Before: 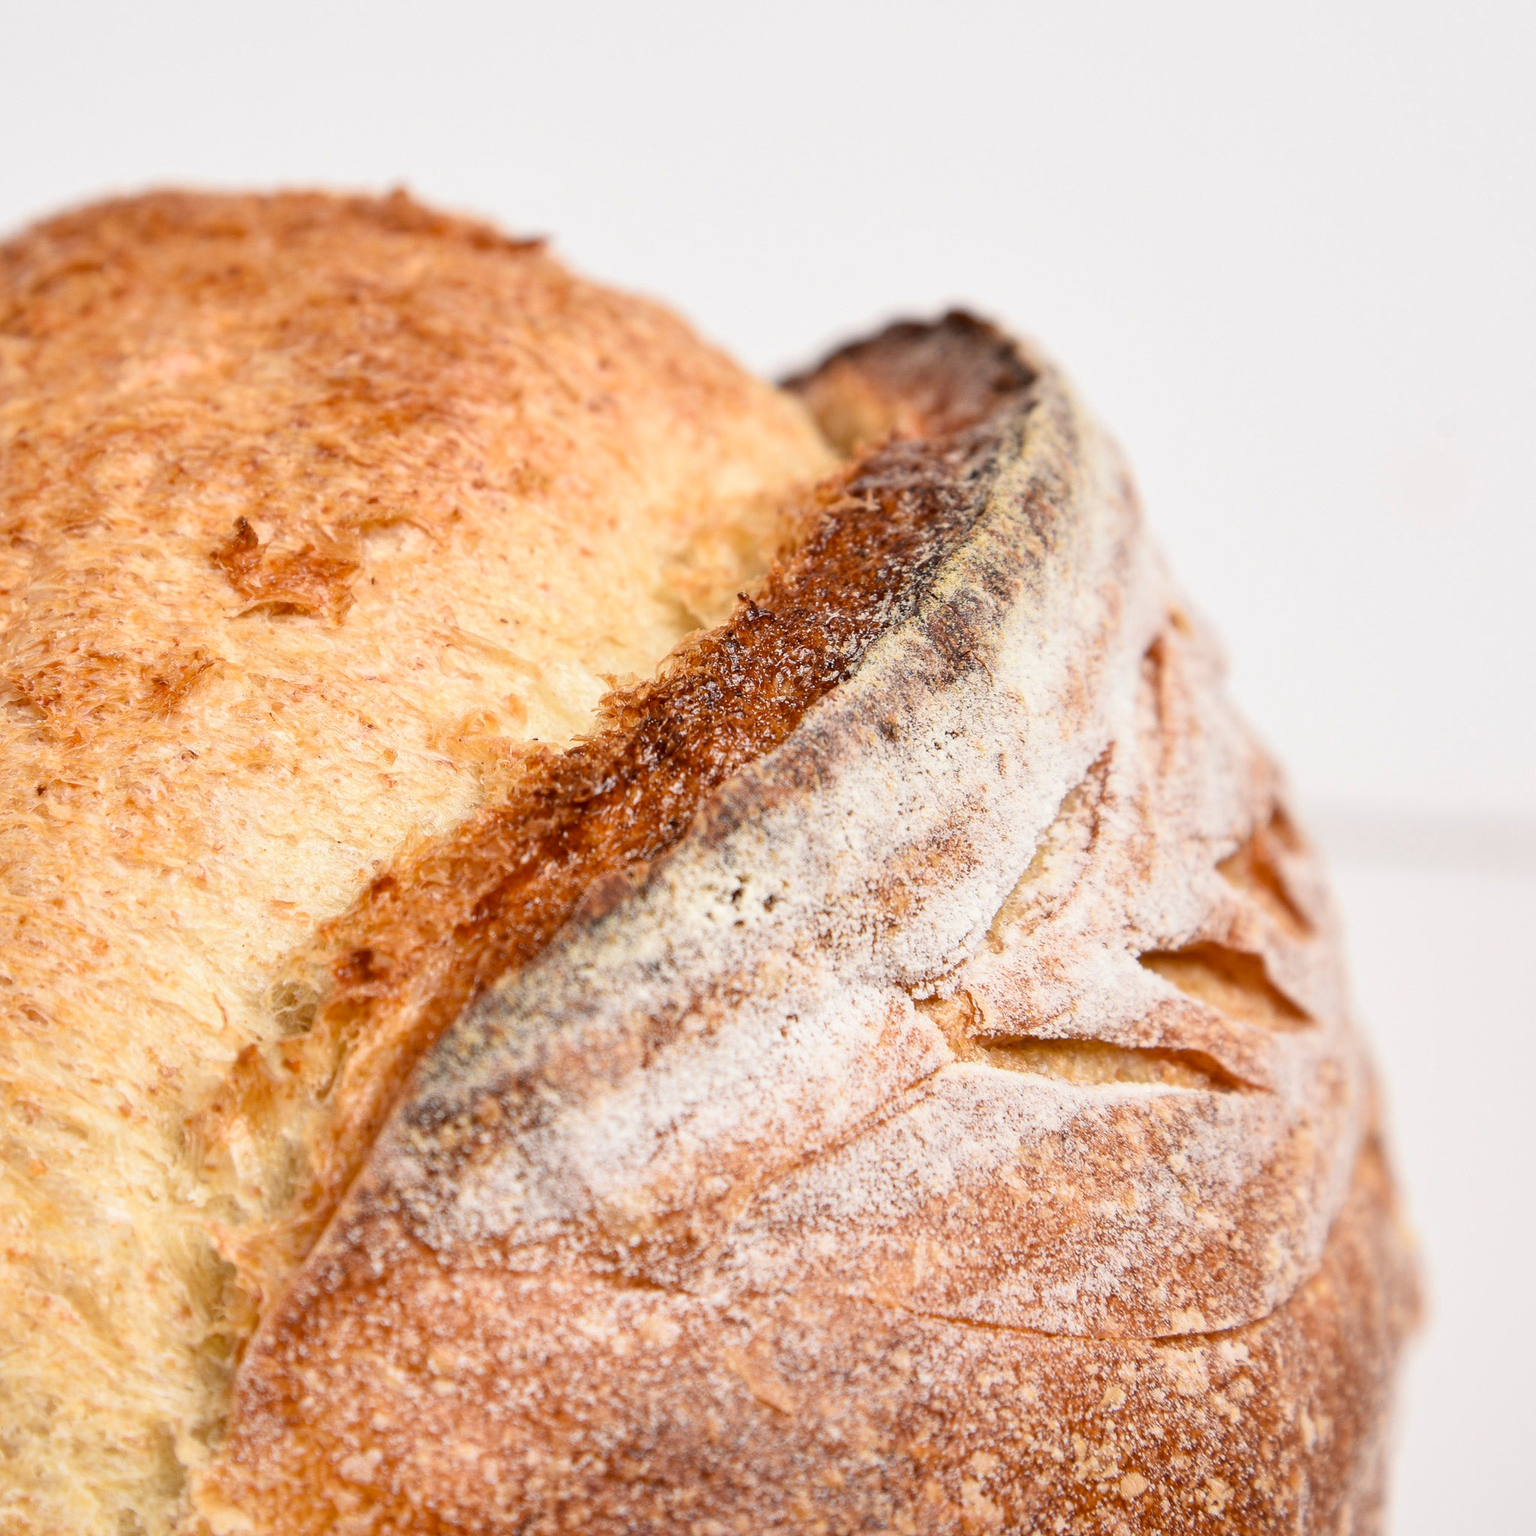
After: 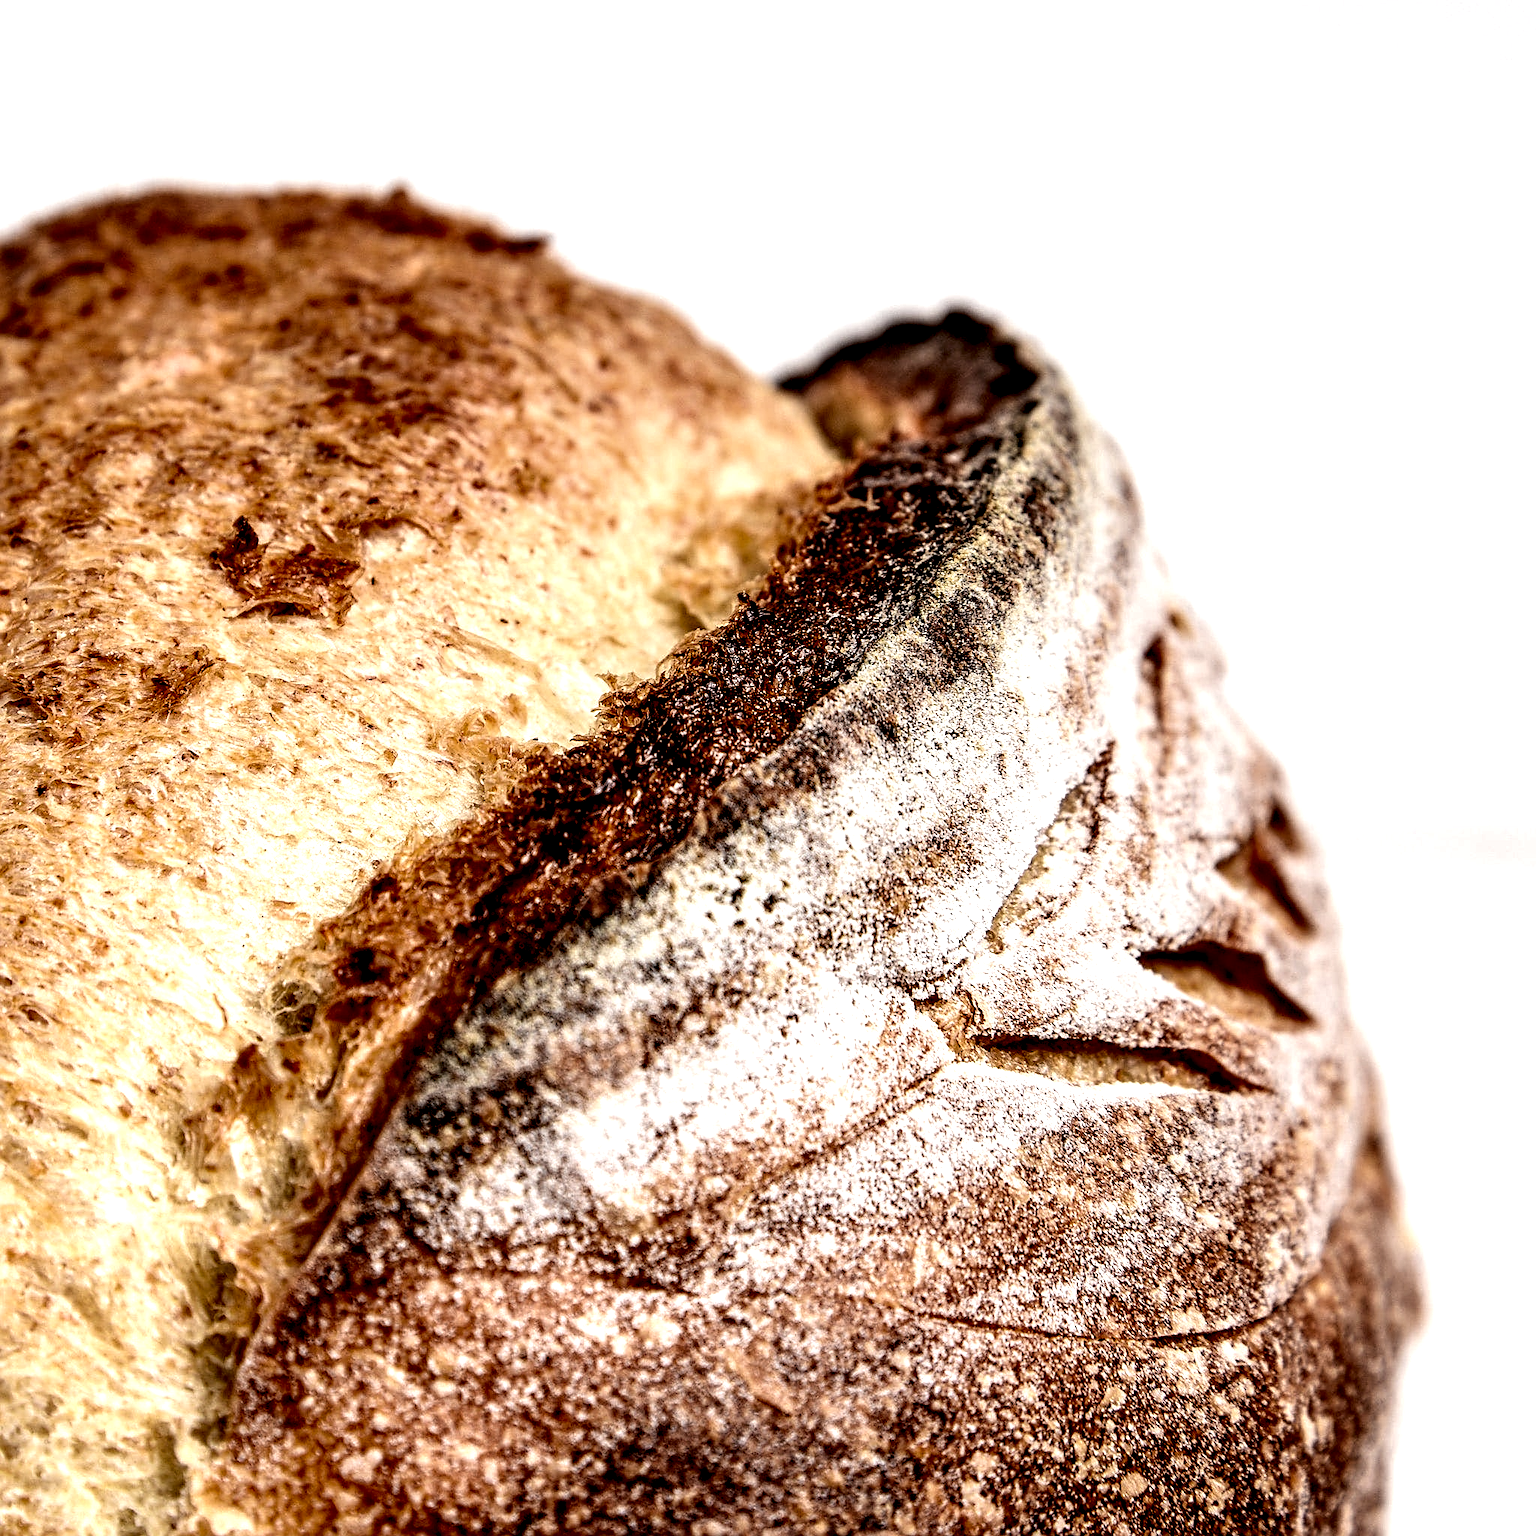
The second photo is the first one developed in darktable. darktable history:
local contrast: highlights 117%, shadows 44%, detail 293%
sharpen: on, module defaults
